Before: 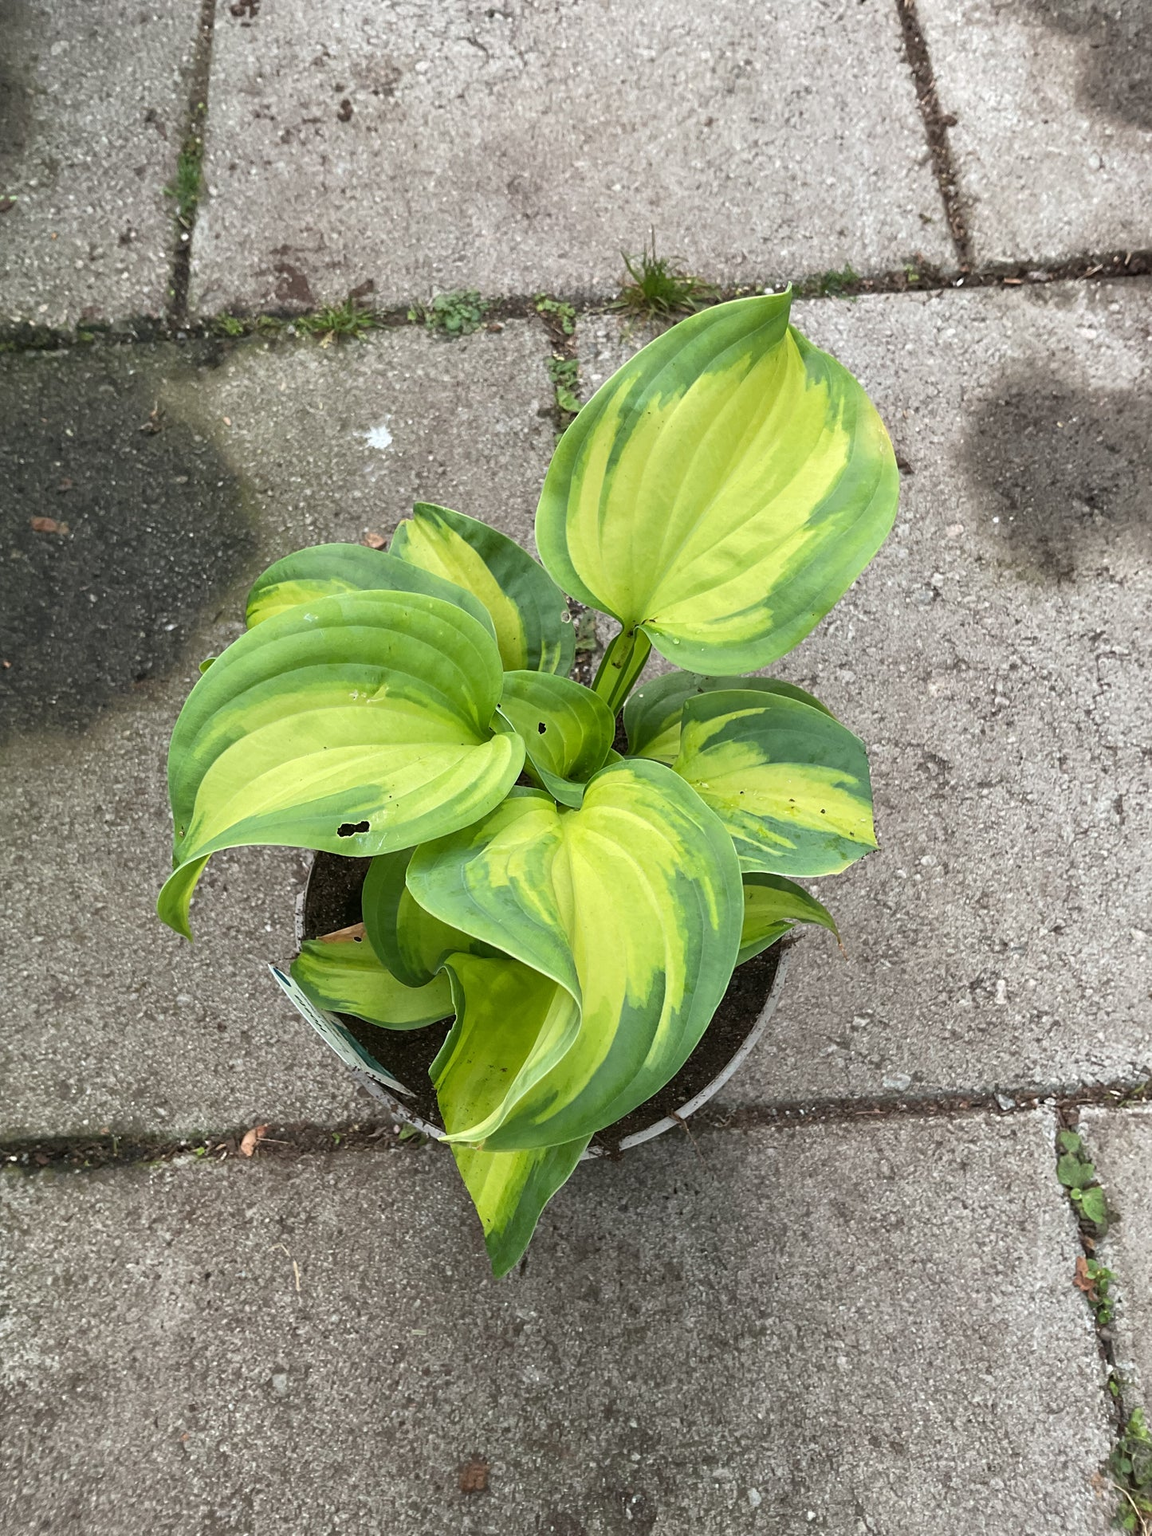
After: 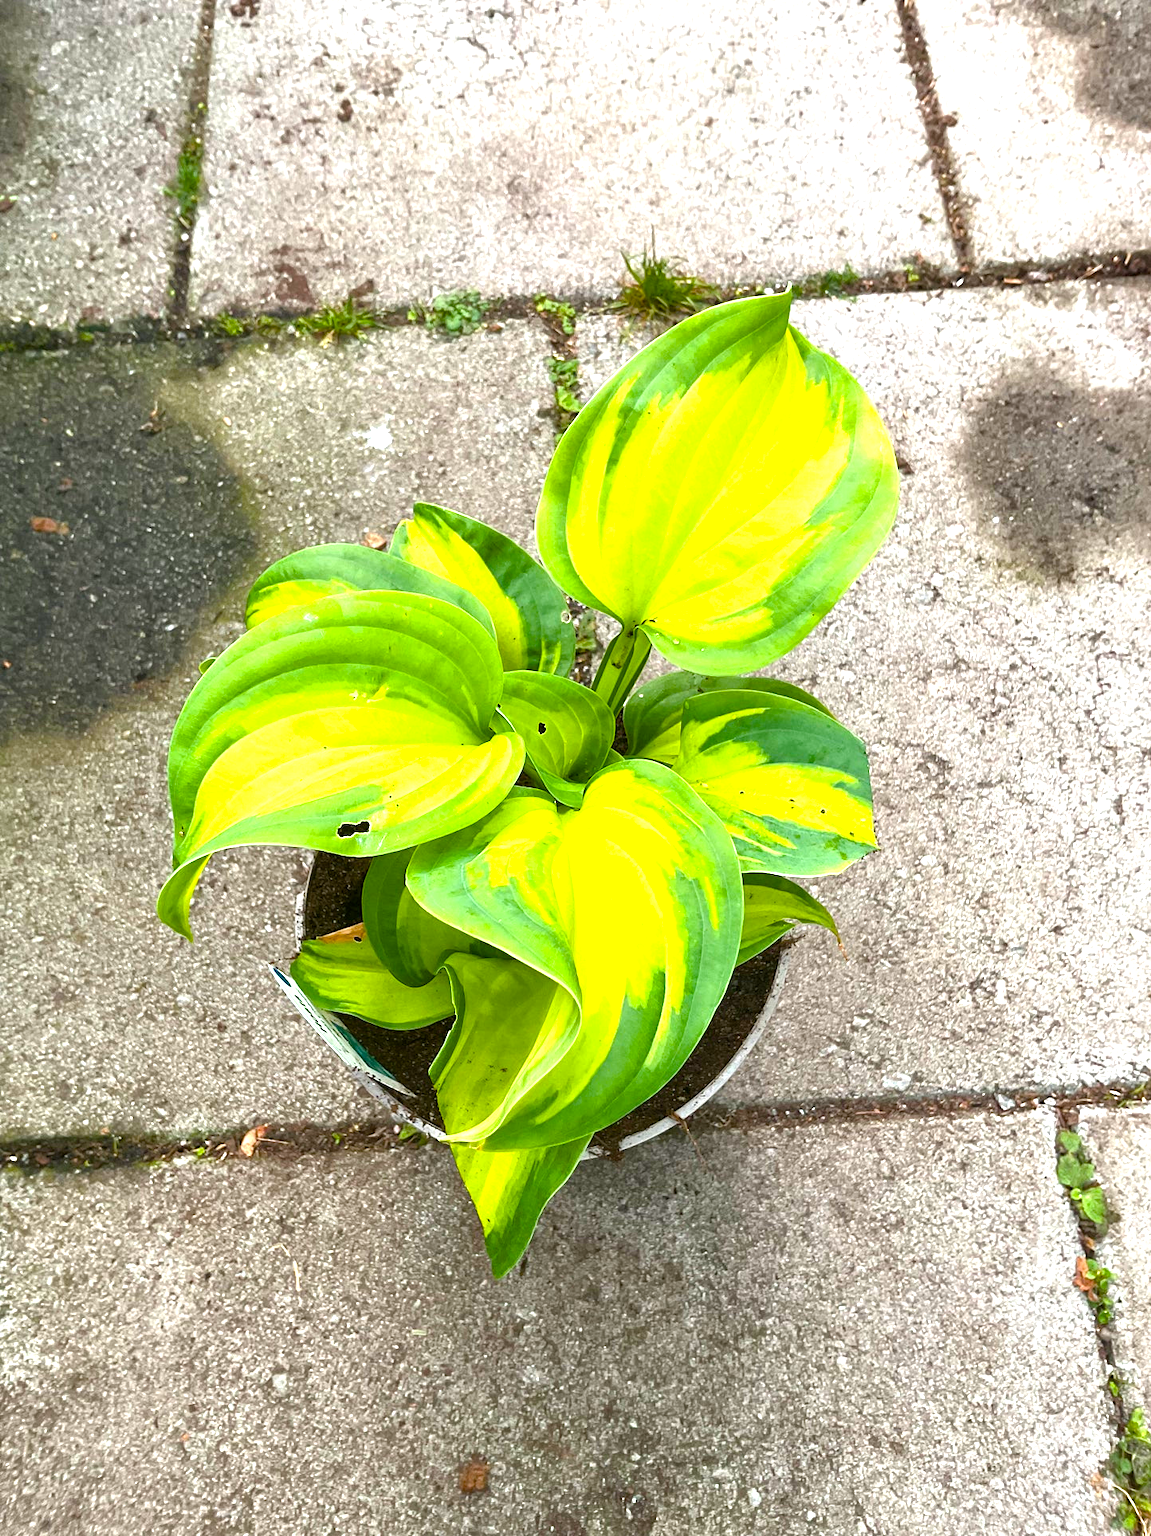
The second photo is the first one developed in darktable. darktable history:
color balance rgb: linear chroma grading › global chroma 15.187%, perceptual saturation grading › global saturation 34.883%, perceptual saturation grading › highlights -25.814%, perceptual saturation grading › shadows 49.661%, perceptual brilliance grading › global brilliance 29.329%
